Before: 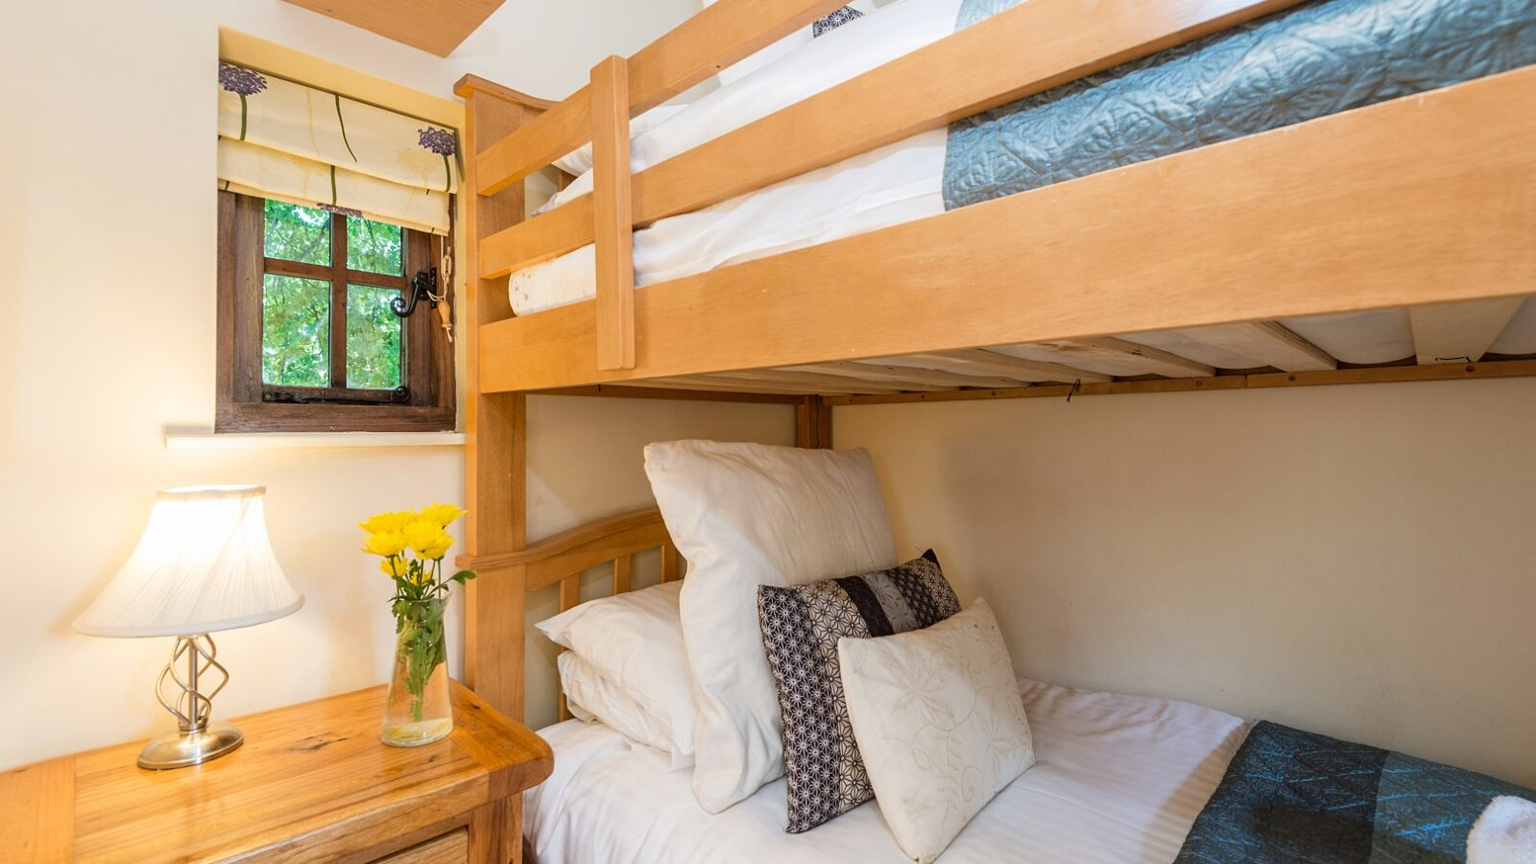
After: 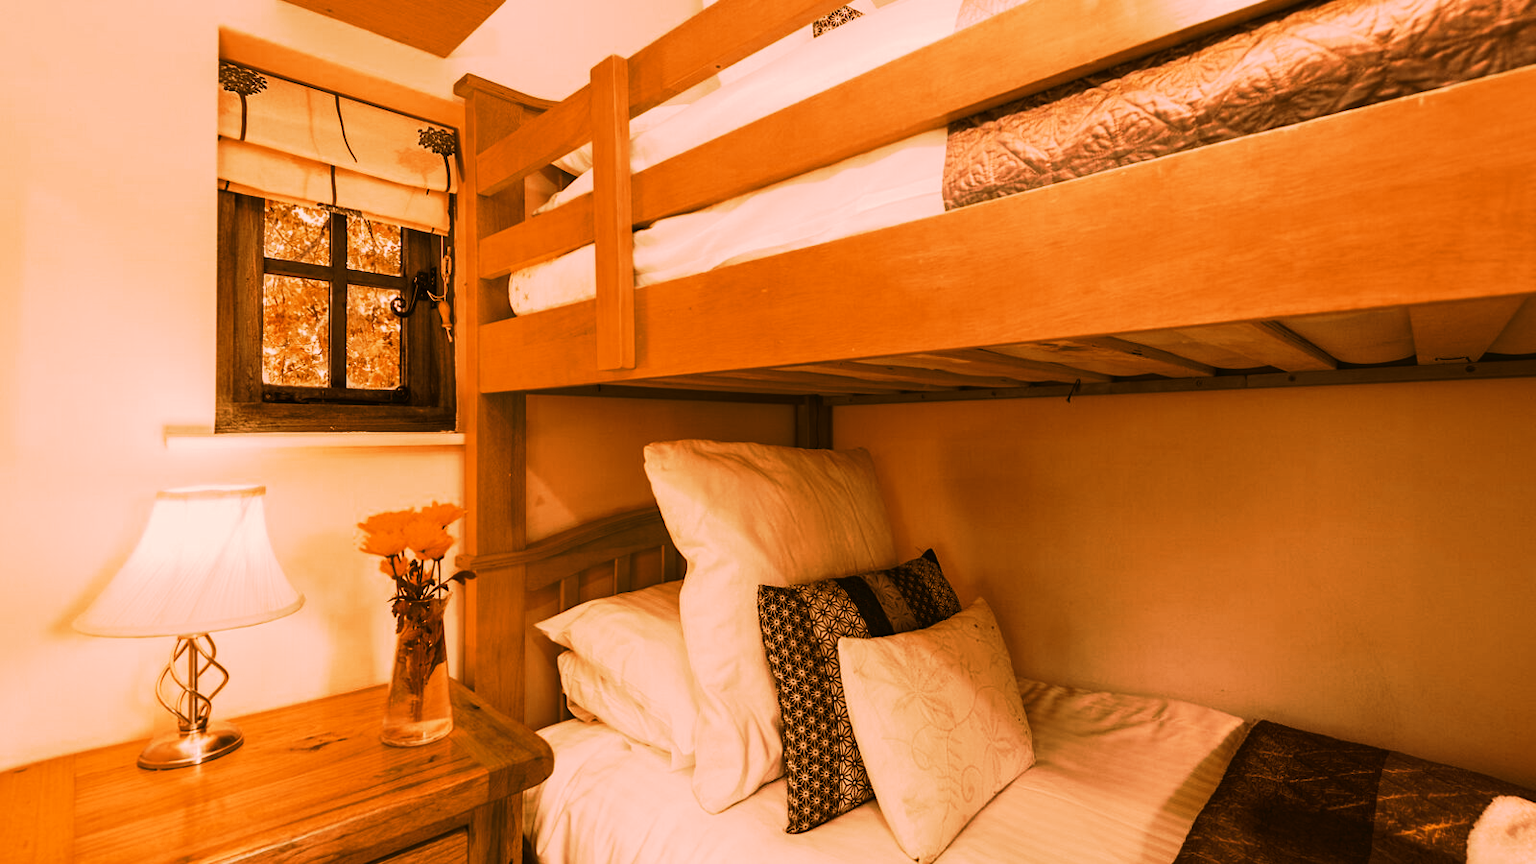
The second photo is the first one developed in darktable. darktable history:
tone curve: curves: ch0 [(0, 0) (0.003, 0.006) (0.011, 0.011) (0.025, 0.02) (0.044, 0.032) (0.069, 0.035) (0.1, 0.046) (0.136, 0.063) (0.177, 0.089) (0.224, 0.12) (0.277, 0.16) (0.335, 0.206) (0.399, 0.268) (0.468, 0.359) (0.543, 0.466) (0.623, 0.582) (0.709, 0.722) (0.801, 0.808) (0.898, 0.886) (1, 1)], preserve colors none
color look up table: target L [85.8, 77.1, 84.02, 62.59, 68.27, 60.52, 63.15, 45.32, 37.57, 32.49, 201.87, 69.6, 74.11, 69.03, 71.19, 61.2, 58.84, 51.26, 56.96, 57.02, 45.26, 25.36, 17.83, 2.01, 95.84, 82.44, 83.06, 74.14, 72.74, 67.37, 48.89, 53.08, 71.81, 38.17, 31.94, 42, 64.27, 42.15, 42.05, 15.28, 81.99, 74.24, 72.87, 70.08, 59.37, 76.42, 54.96, 66.26, 6.898], target a [19.92, 29.92, 23.11, 49.68, 32.97, 46.09, 31.49, 27.05, 22.49, 27.36, 0, 37.88, 33.88, 38.22, 34.43, 19.47, 21.96, 27.12, 20.36, 18.1, 19.93, 13.5, 15.67, 2.566, 18.34, 25.24, 23.21, 32.56, 31.7, 29.75, 19.14, 16.4, 33.93, 12.98, 20.81, 15.53, 23.74, 15.96, 17.09, 16.51, 23.06, 33.11, 32.97, 34.26, 25.94, 28.45, 18.41, 31.54, 20.52], target b [28.91, 38.42, 31.3, 56.07, 52.2, 55.33, 51.77, 50.1, 47.91, 49, -0.001, 53.97, 42.67, 54.68, 53.94, 40.85, 48.97, 50.14, 49.38, 48.87, 48.42, 39.37, 29.08, 3.235, 13.59, 30.86, 33.9, 53.16, 55.4, 52.37, 48.33, 49.14, 54.67, 47.27, 47.85, 48.35, 50.23, 48.5, 48.59, 25.18, 35.44, 47.02, 34.86, 53.66, 49.86, 57.56, 34.02, 52.63, 11.36], num patches 49
